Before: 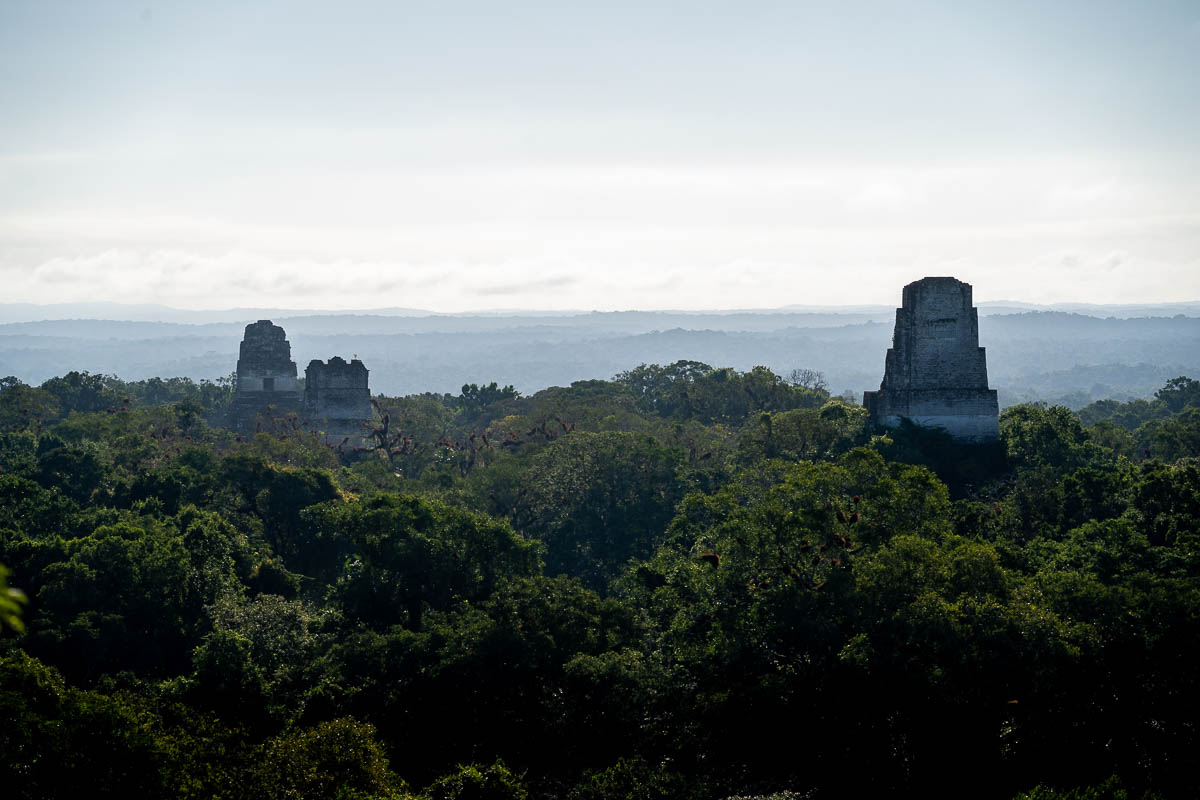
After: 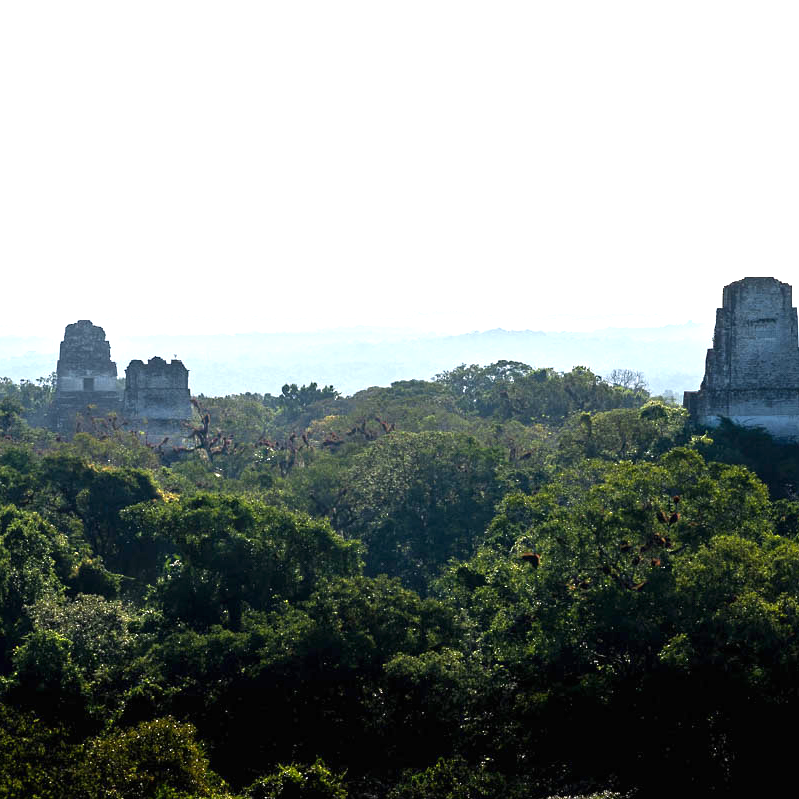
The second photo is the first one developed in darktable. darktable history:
exposure: black level correction 0, exposure 1.2 EV, compensate highlight preservation false
sharpen: radius 5.325, amount 0.312, threshold 26.433
crop and rotate: left 15.055%, right 18.278%
